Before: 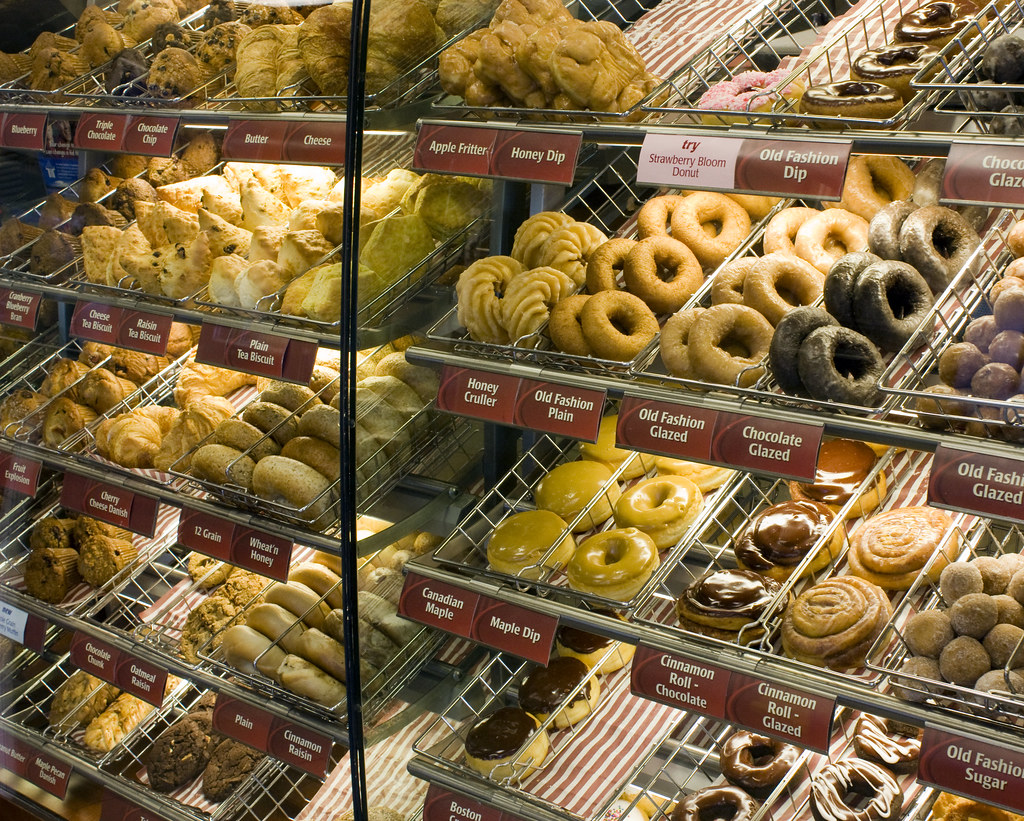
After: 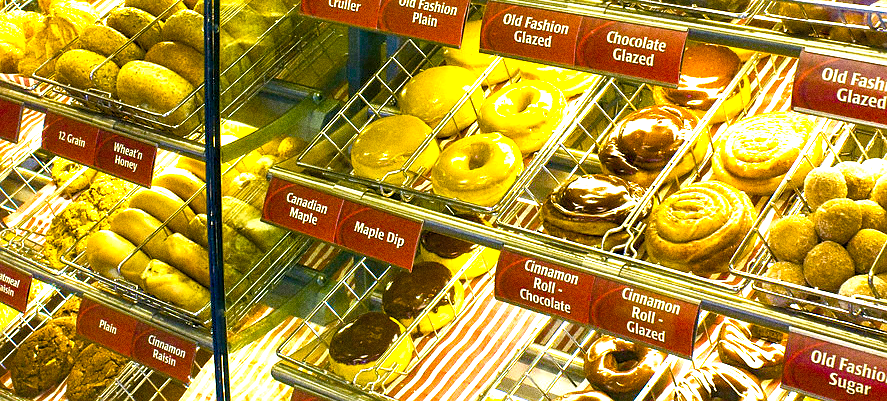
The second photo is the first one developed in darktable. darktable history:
grain: coarseness 0.09 ISO, strength 40%
exposure: black level correction 0, exposure 0.7 EV, compensate exposure bias true, compensate highlight preservation false
sharpen: radius 1, threshold 1
color balance rgb: linear chroma grading › global chroma 25%, perceptual saturation grading › global saturation 40%, perceptual saturation grading › highlights -50%, perceptual saturation grading › shadows 30%, perceptual brilliance grading › global brilliance 25%, global vibrance 60%
shadows and highlights: shadows 43.06, highlights 6.94
crop and rotate: left 13.306%, top 48.129%, bottom 2.928%
